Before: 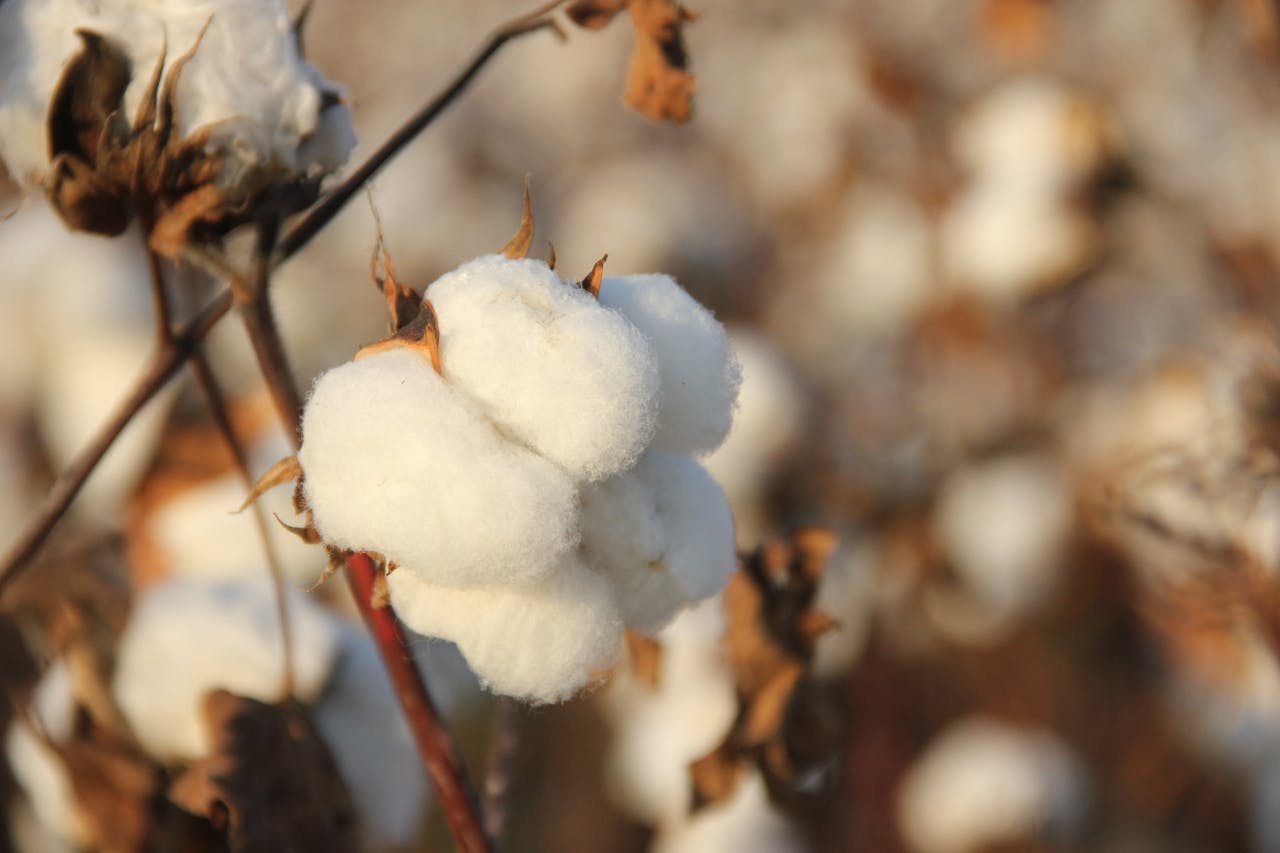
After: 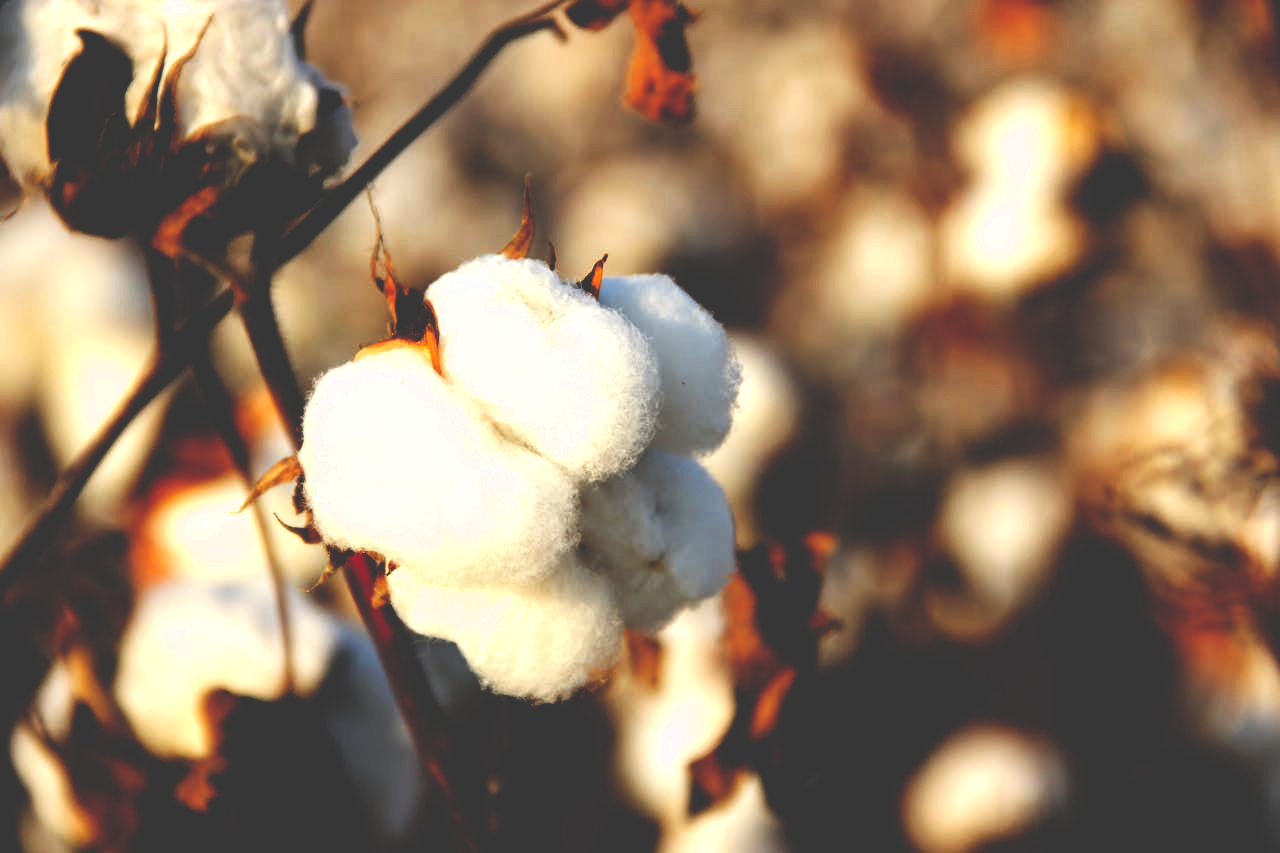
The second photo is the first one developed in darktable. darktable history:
tone equalizer: -8 EV -0.417 EV, -7 EV -0.389 EV, -6 EV -0.333 EV, -5 EV -0.222 EV, -3 EV 0.222 EV, -2 EV 0.333 EV, -1 EV 0.389 EV, +0 EV 0.417 EV, edges refinement/feathering 500, mask exposure compensation -1.57 EV, preserve details no
base curve: curves: ch0 [(0, 0.036) (0.083, 0.04) (0.804, 1)], preserve colors none
